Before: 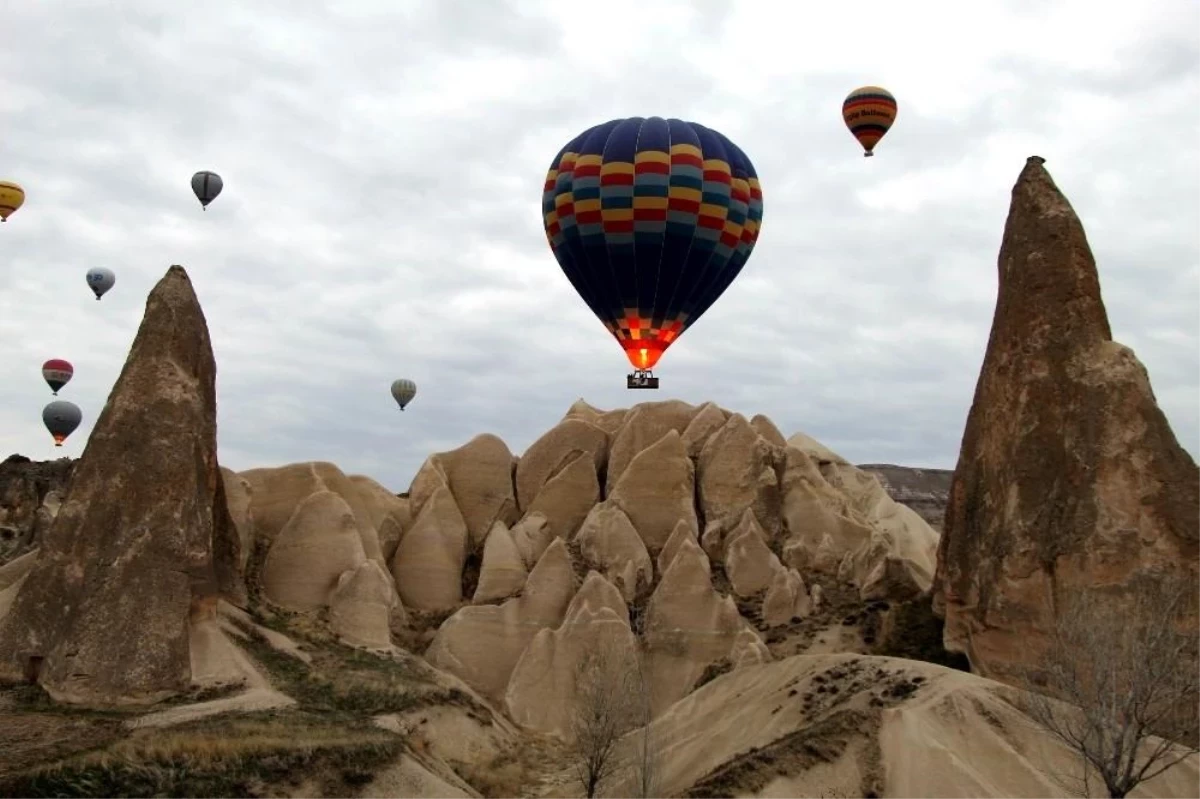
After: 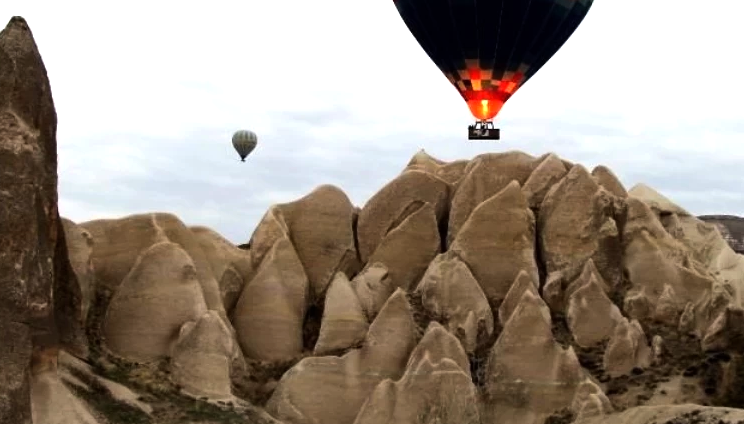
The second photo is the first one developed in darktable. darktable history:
tone equalizer: -8 EV -0.75 EV, -7 EV -0.7 EV, -6 EV -0.6 EV, -5 EV -0.4 EV, -3 EV 0.4 EV, -2 EV 0.6 EV, -1 EV 0.7 EV, +0 EV 0.75 EV, edges refinement/feathering 500, mask exposure compensation -1.57 EV, preserve details no
crop: left 13.312%, top 31.28%, right 24.627%, bottom 15.582%
